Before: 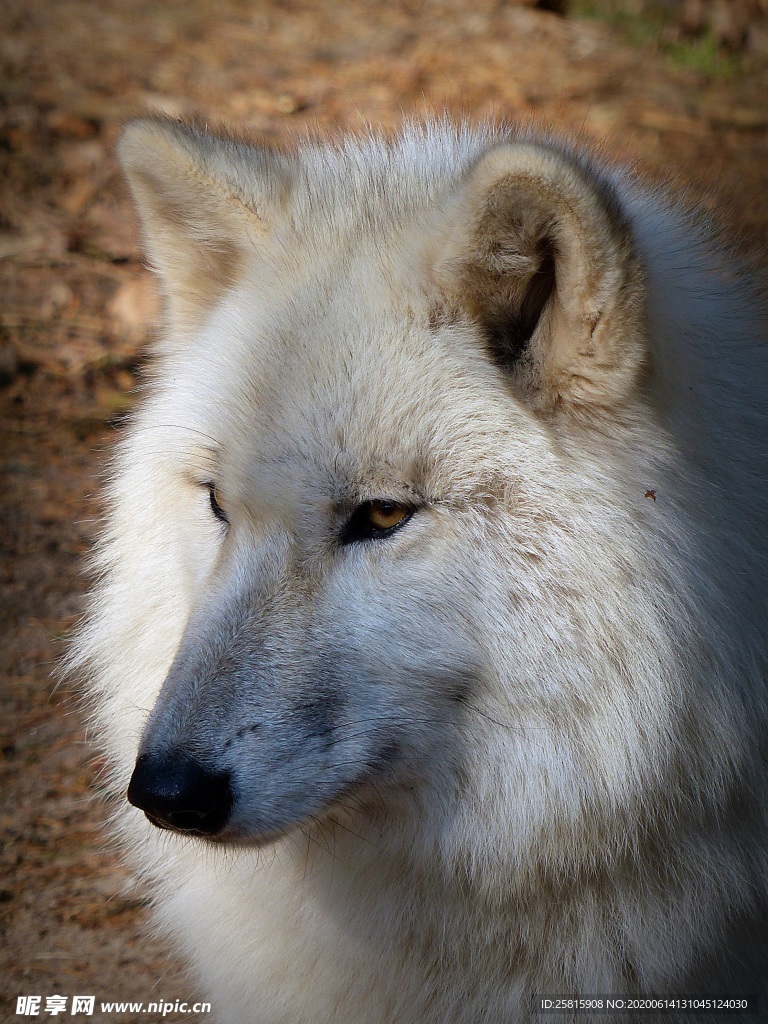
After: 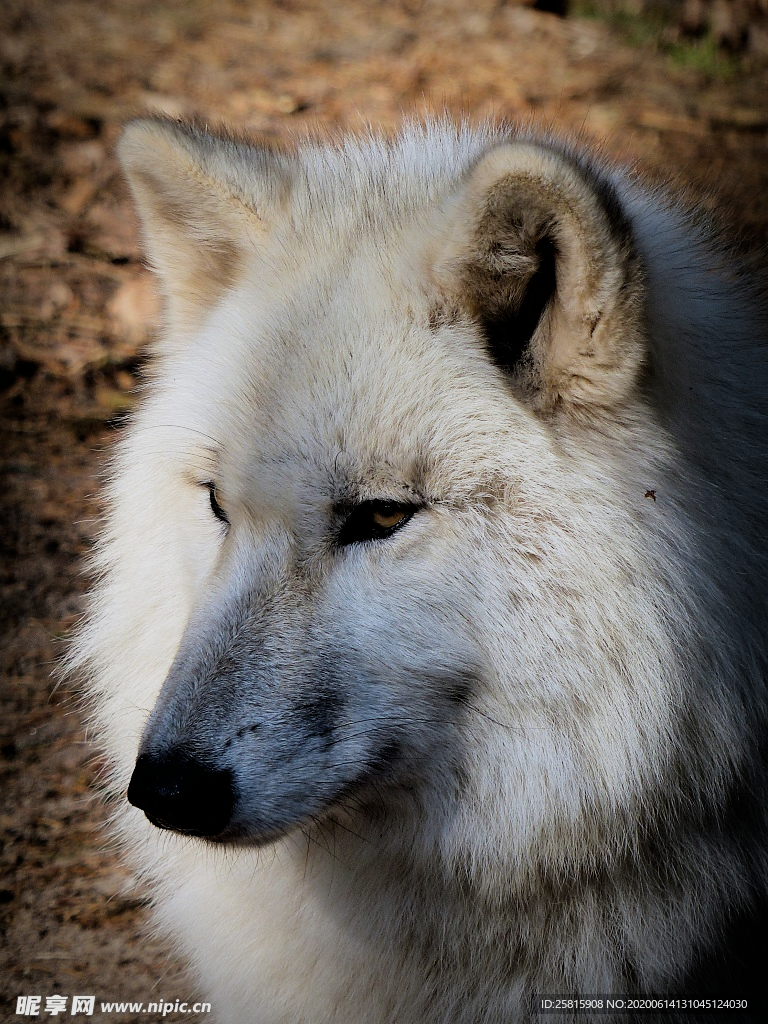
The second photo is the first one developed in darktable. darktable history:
filmic rgb: black relative exposure -5.07 EV, white relative exposure 3.98 EV, hardness 2.89, contrast 1.299, highlights saturation mix -8.58%
